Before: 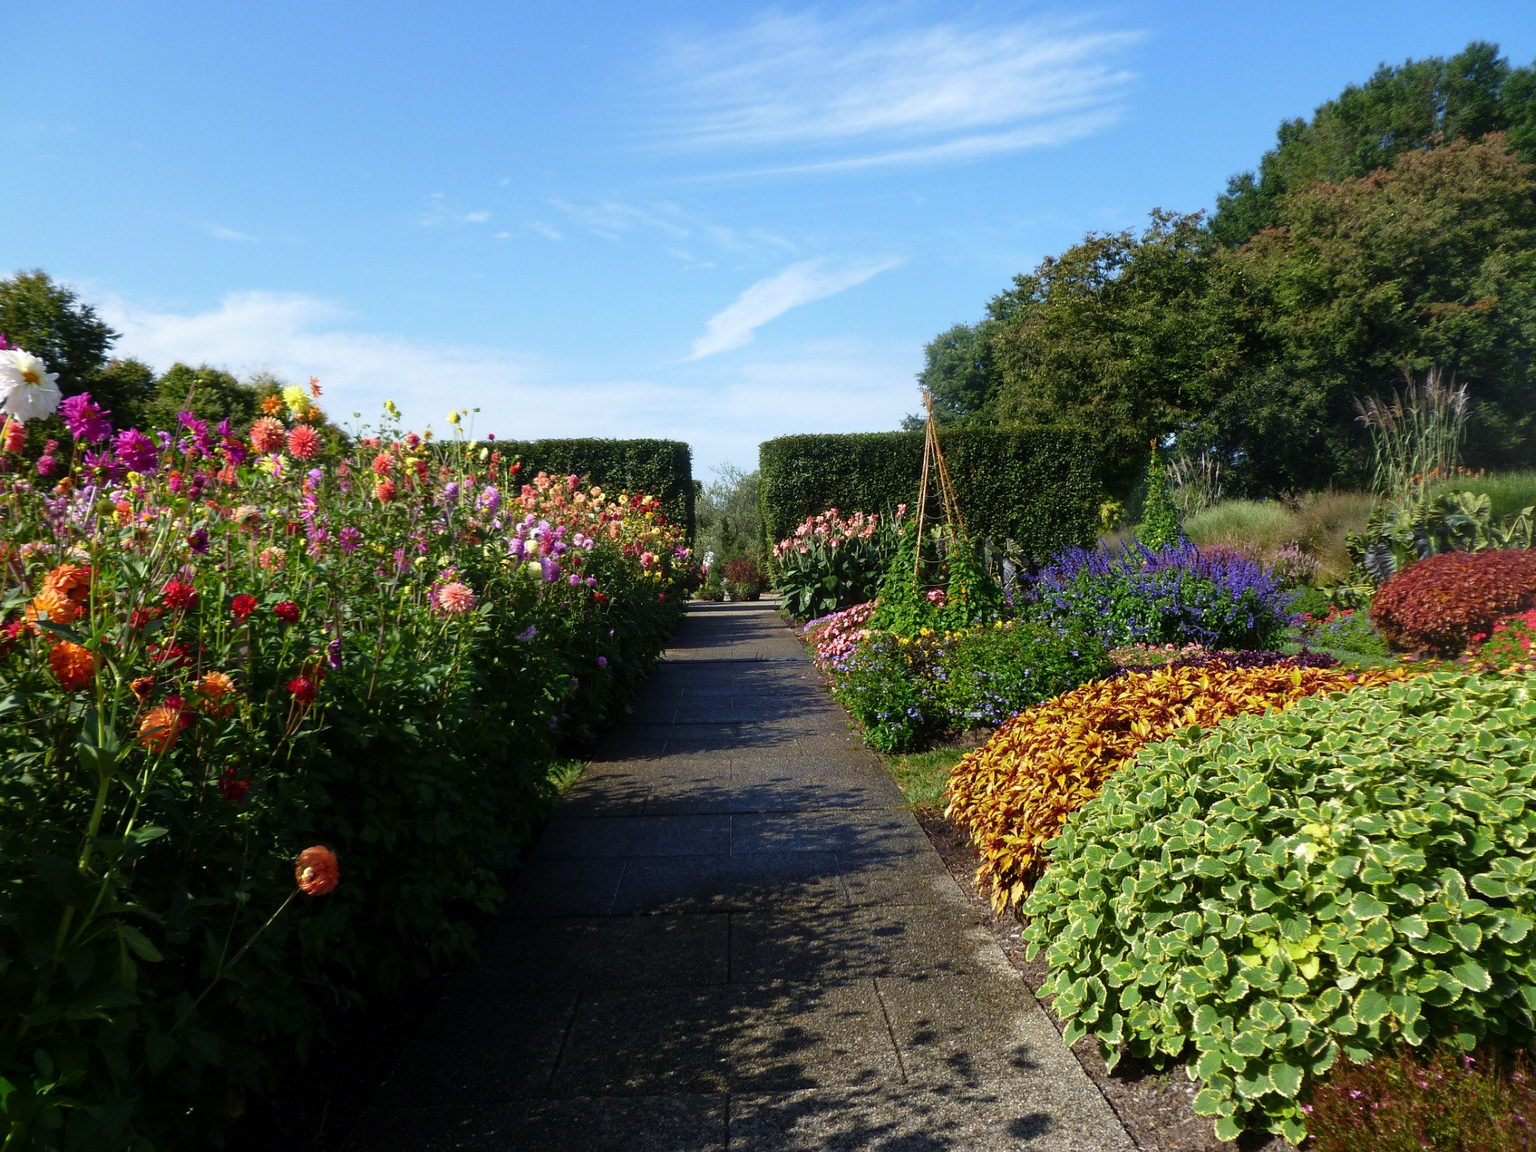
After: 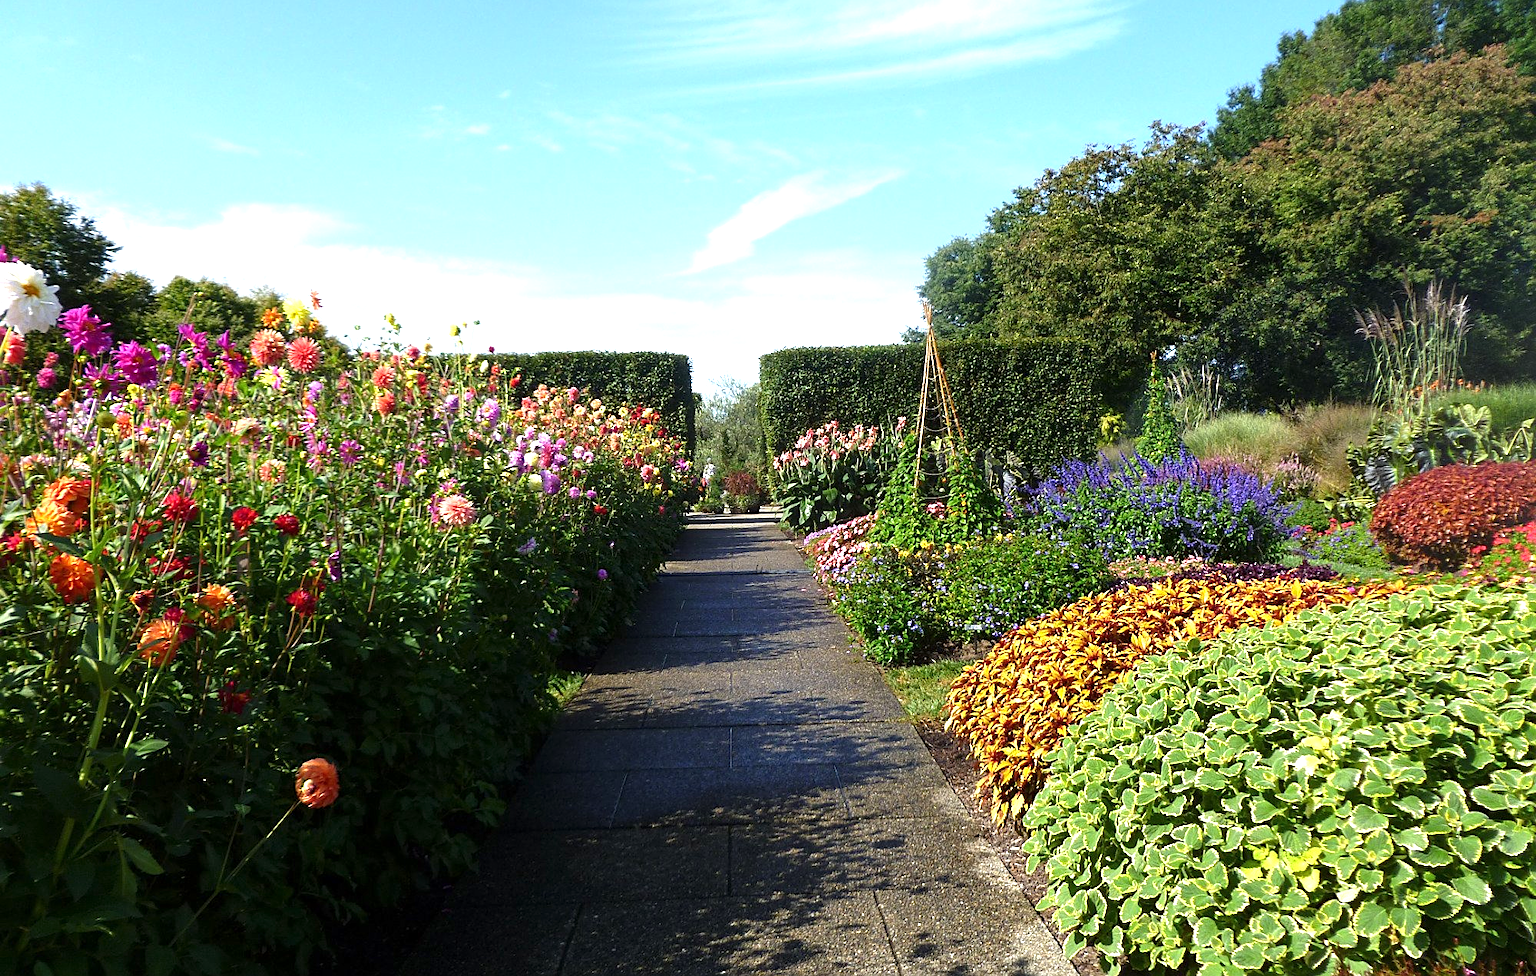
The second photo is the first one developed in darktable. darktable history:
crop: top 7.615%, bottom 7.588%
sharpen: on, module defaults
exposure: exposure 0.813 EV, compensate highlight preservation false
